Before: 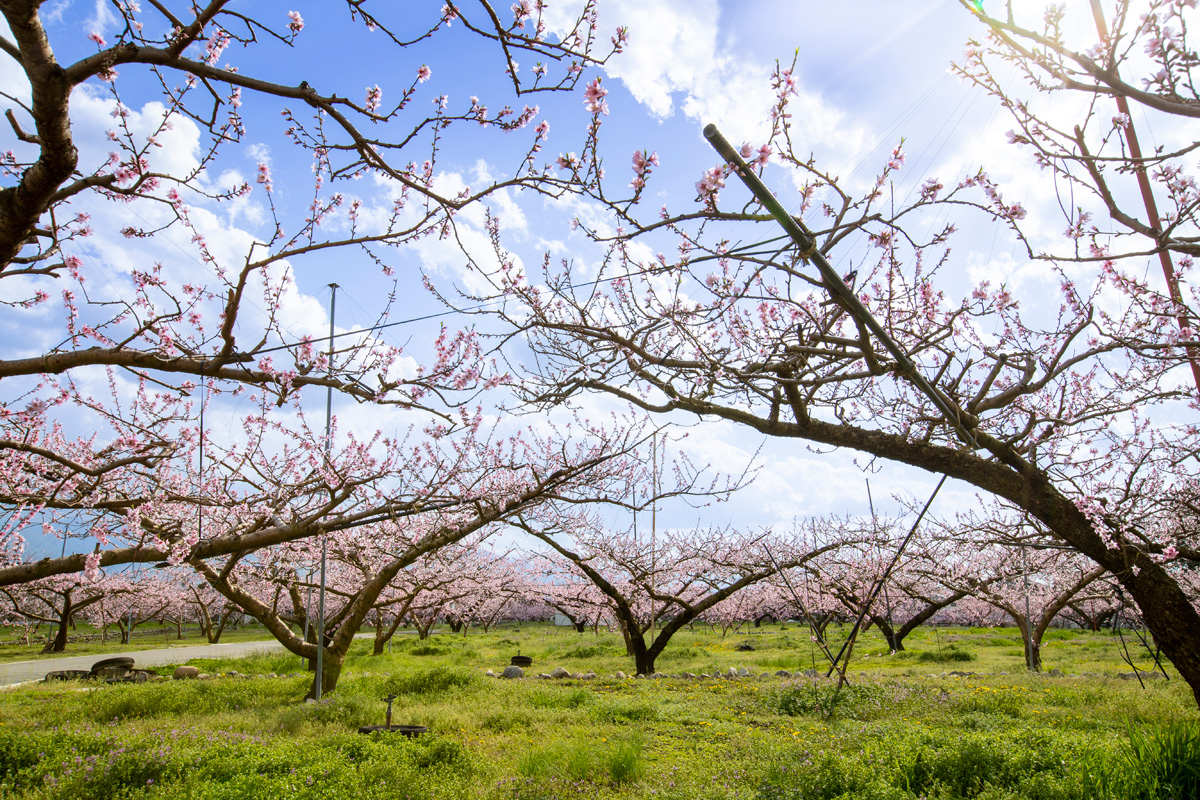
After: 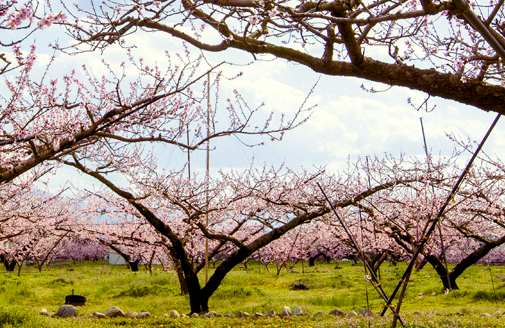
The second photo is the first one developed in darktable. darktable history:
color balance rgb: shadows lift › luminance -21.66%, shadows lift › chroma 8.98%, shadows lift › hue 283.37°, power › chroma 1.05%, power › hue 25.59°, highlights gain › luminance 6.08%, highlights gain › chroma 2.55%, highlights gain › hue 90°, global offset › luminance -0.87%, perceptual saturation grading › global saturation 25%, perceptual saturation grading › highlights -28.39%, perceptual saturation grading › shadows 33.98%
crop: left 37.221%, top 45.169%, right 20.63%, bottom 13.777%
